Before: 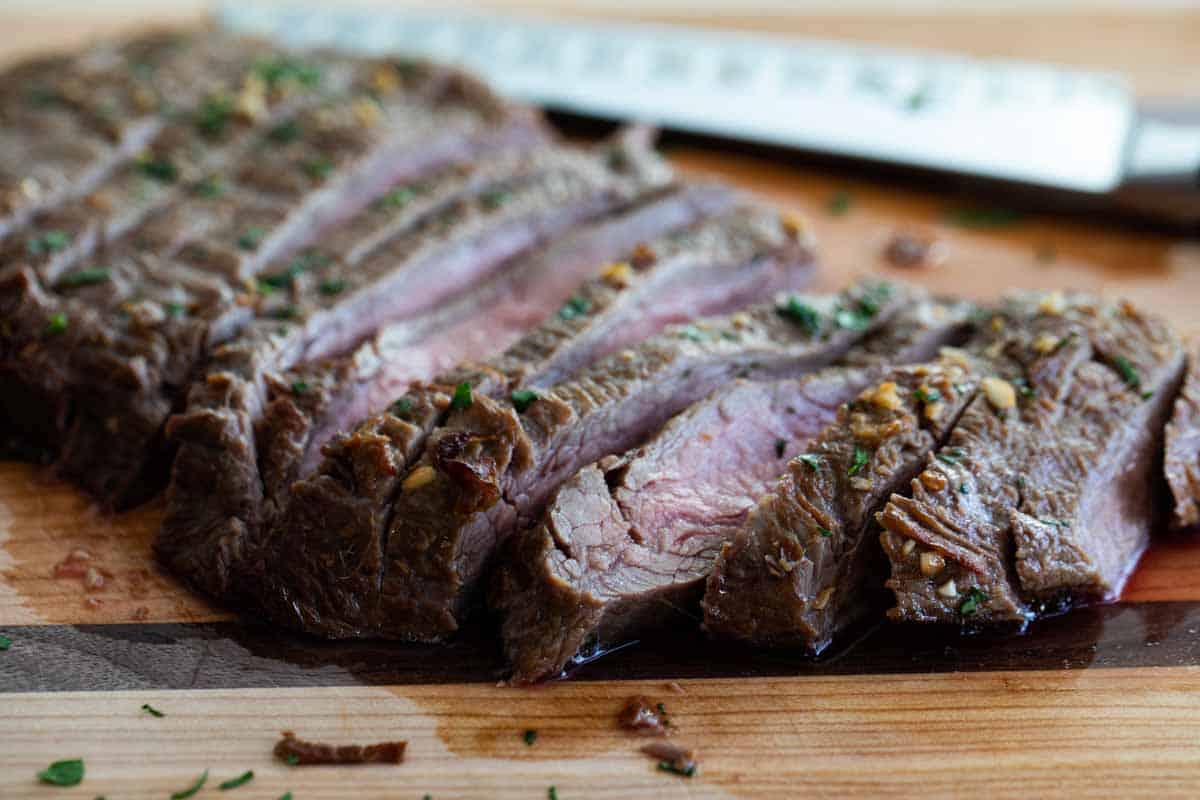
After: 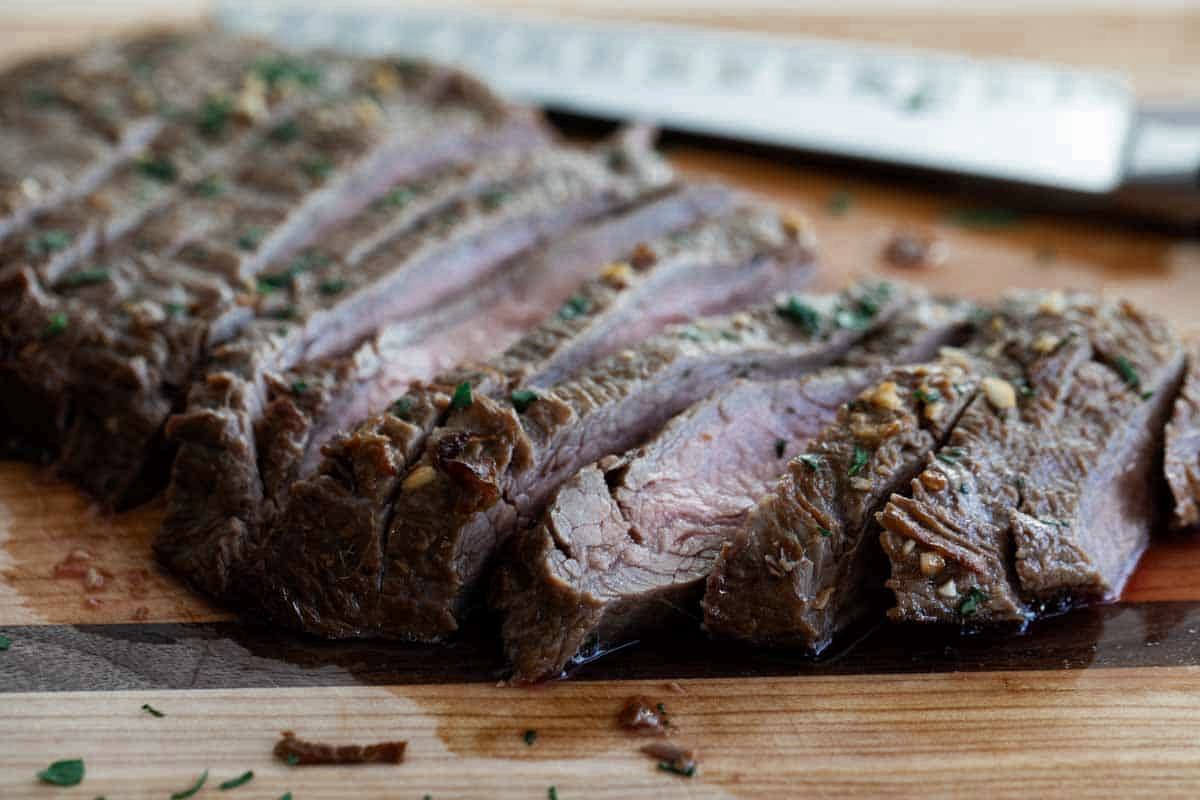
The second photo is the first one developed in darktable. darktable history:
color zones: curves: ch0 [(0, 0.5) (0.125, 0.4) (0.25, 0.5) (0.375, 0.4) (0.5, 0.4) (0.625, 0.35) (0.75, 0.35) (0.875, 0.5)]; ch1 [(0, 0.35) (0.125, 0.45) (0.25, 0.35) (0.375, 0.35) (0.5, 0.35) (0.625, 0.35) (0.75, 0.45) (0.875, 0.35)]; ch2 [(0, 0.6) (0.125, 0.5) (0.25, 0.5) (0.375, 0.6) (0.5, 0.6) (0.625, 0.5) (0.75, 0.5) (0.875, 0.5)]
exposure: black level correction 0, compensate highlight preservation false
